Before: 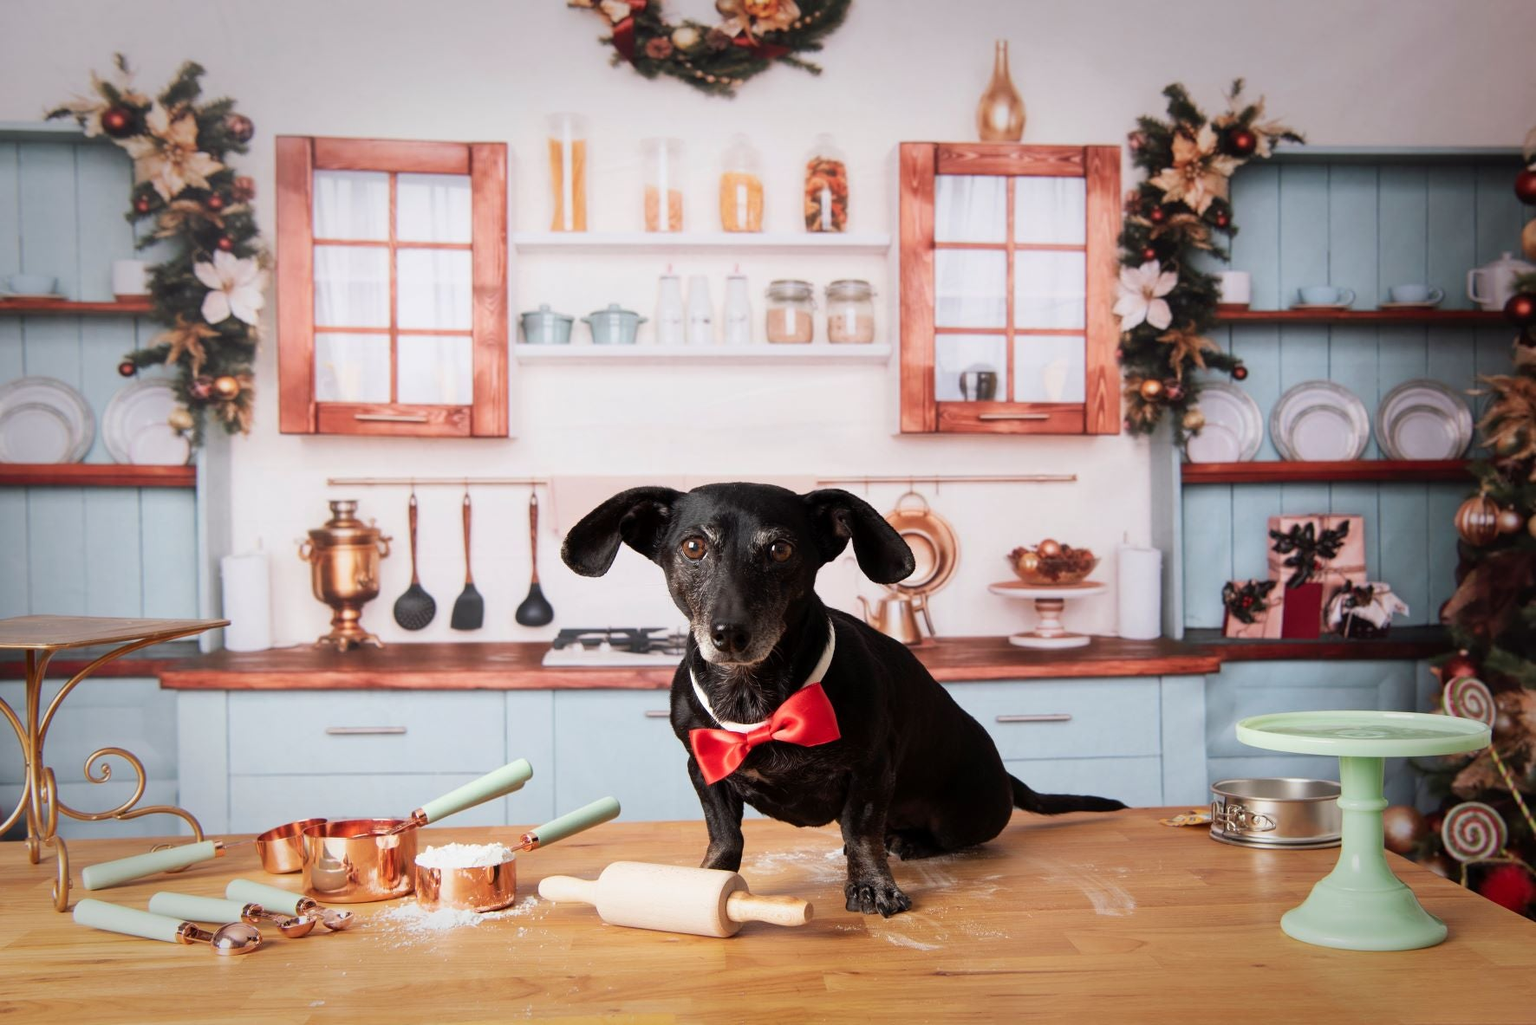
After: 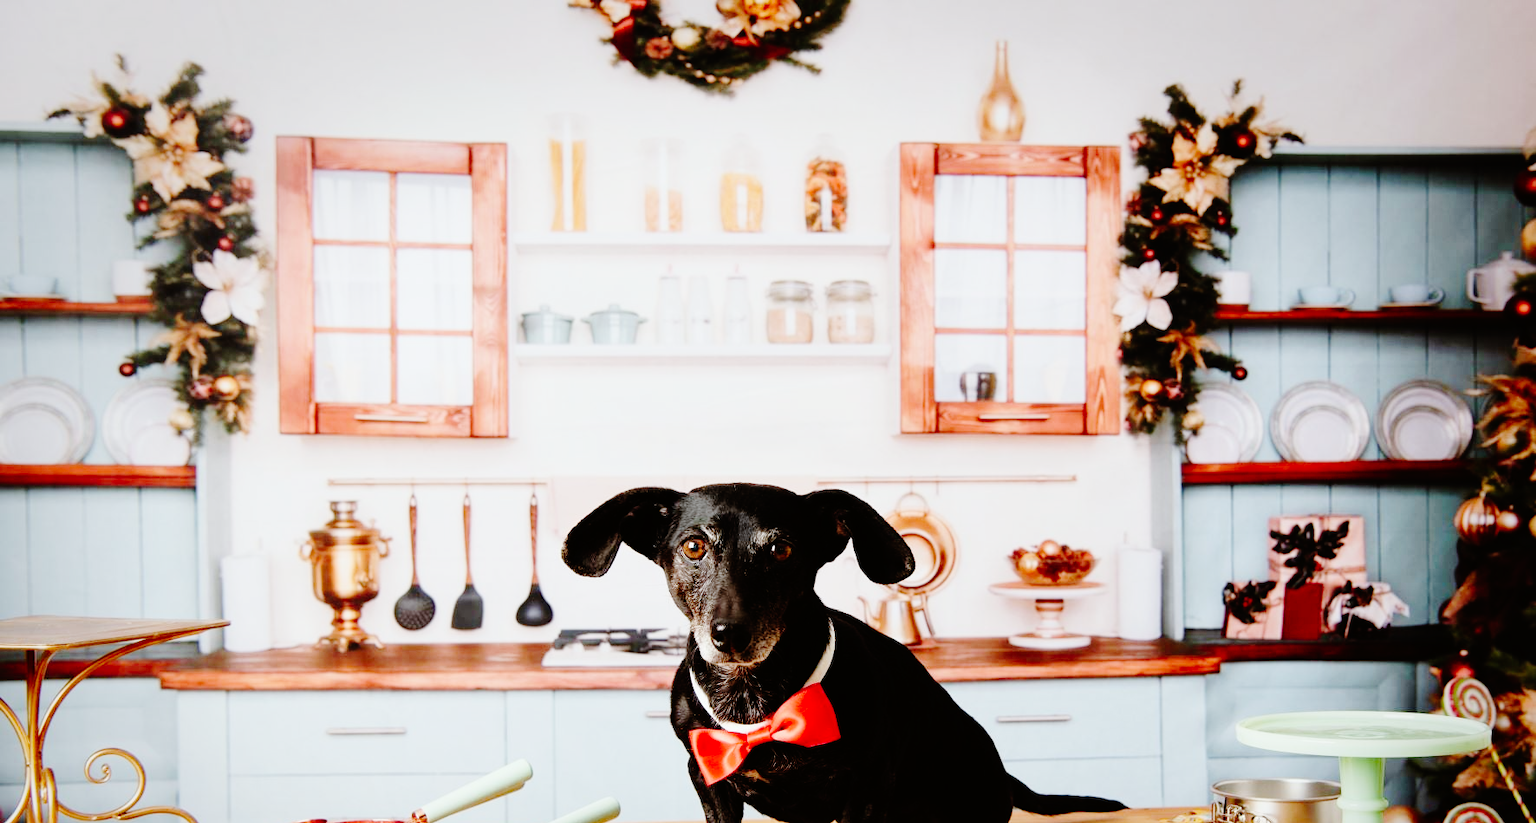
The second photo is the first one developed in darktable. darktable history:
tone equalizer: on, module defaults
crop: bottom 19.644%
color balance: lift [1.004, 1.002, 1.002, 0.998], gamma [1, 1.007, 1.002, 0.993], gain [1, 0.977, 1.013, 1.023], contrast -3.64%
base curve: curves: ch0 [(0, 0) (0.036, 0.01) (0.123, 0.254) (0.258, 0.504) (0.507, 0.748) (1, 1)], preserve colors none
